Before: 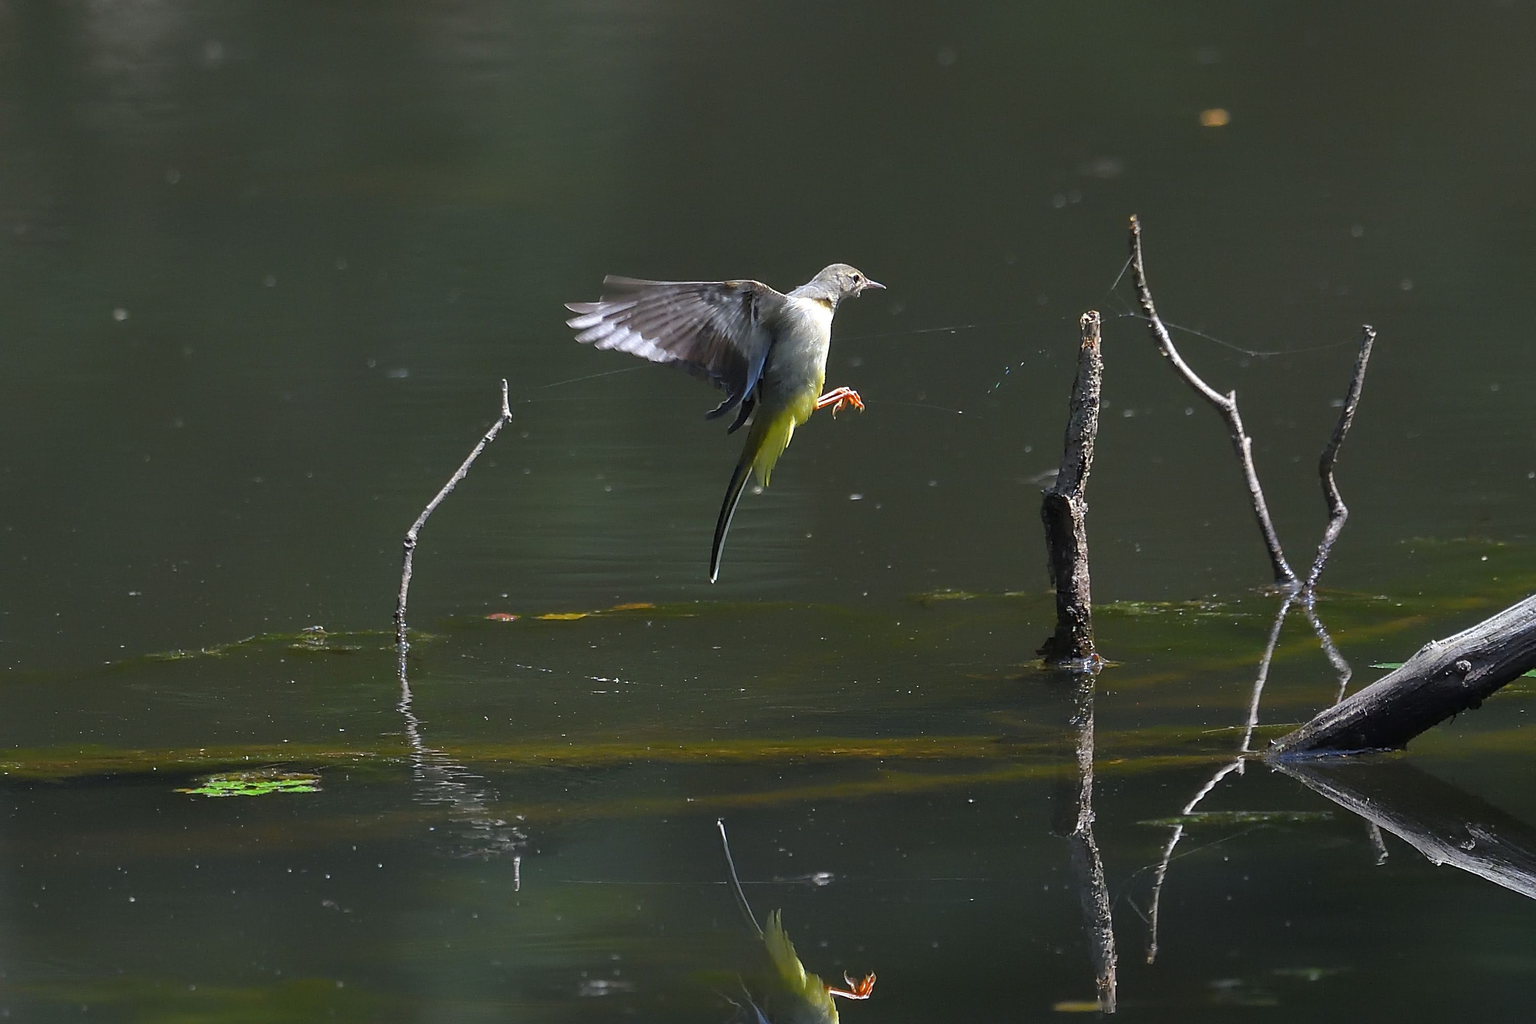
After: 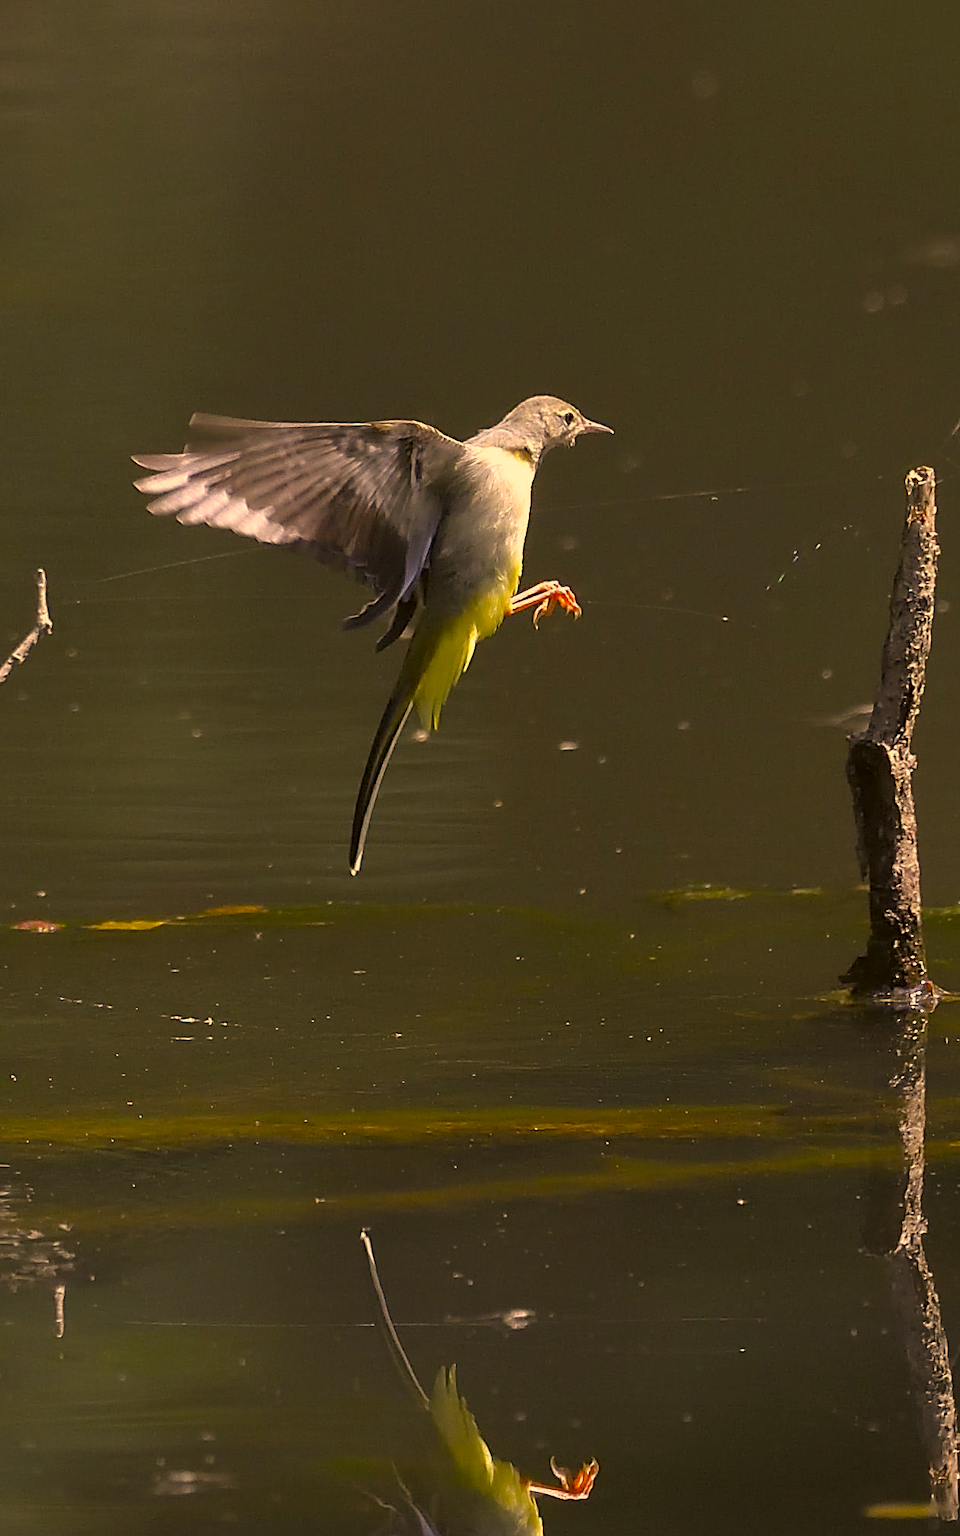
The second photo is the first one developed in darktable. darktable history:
color correction: highlights a* 18.32, highlights b* 36.15, shadows a* 1.68, shadows b* 6.29, saturation 1.02
contrast brightness saturation: contrast 0.009, saturation -0.063
crop: left 31.092%, right 27.22%
